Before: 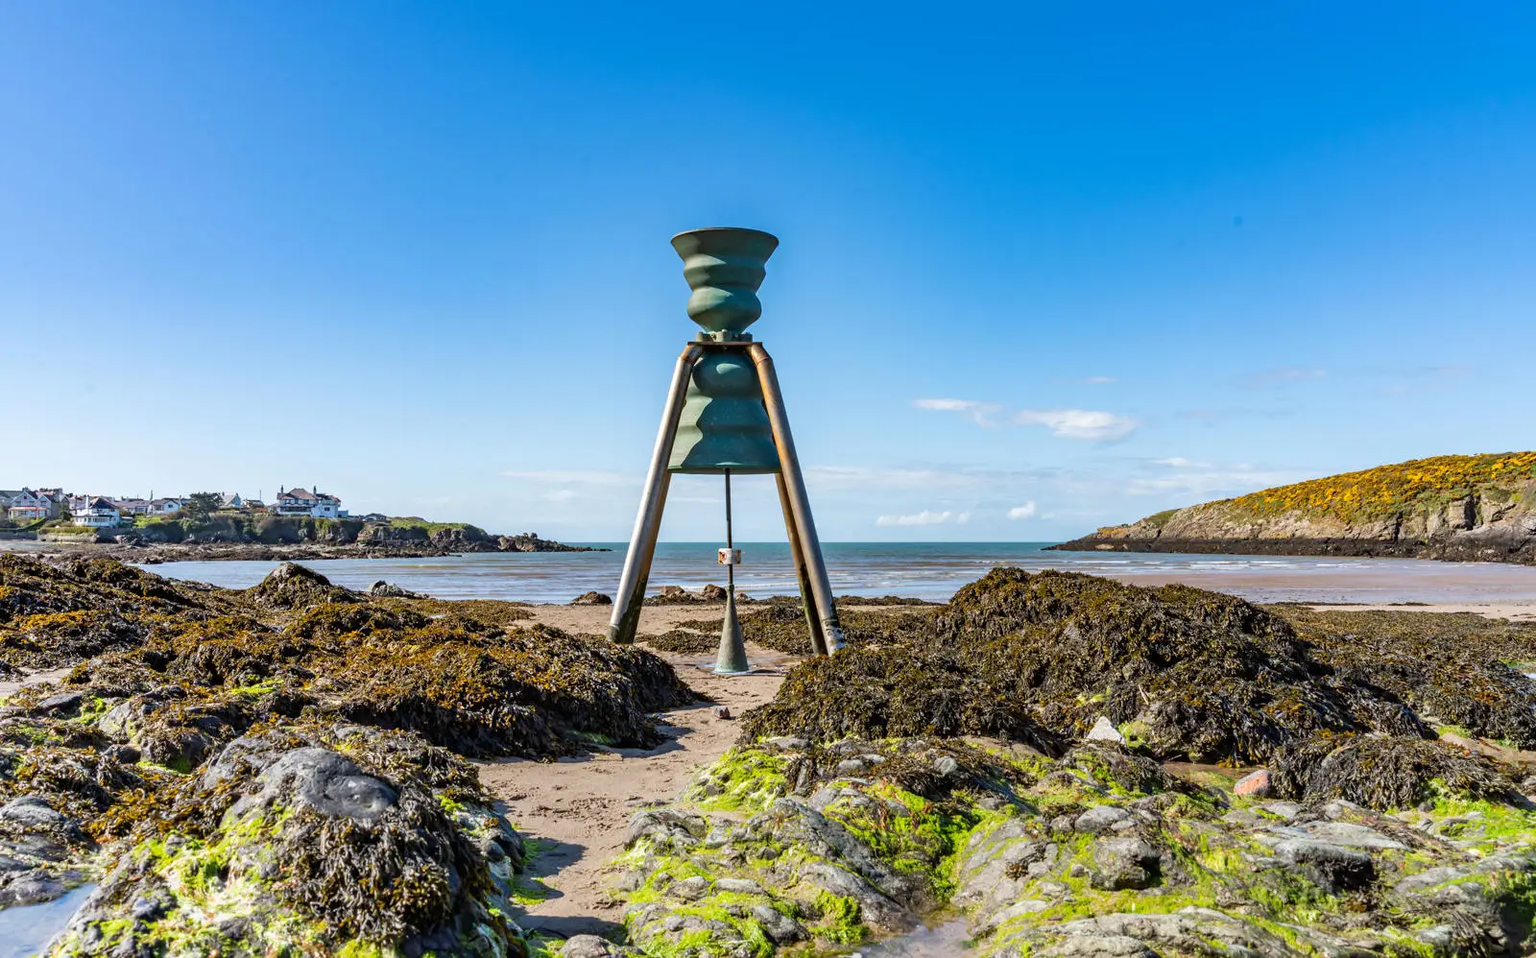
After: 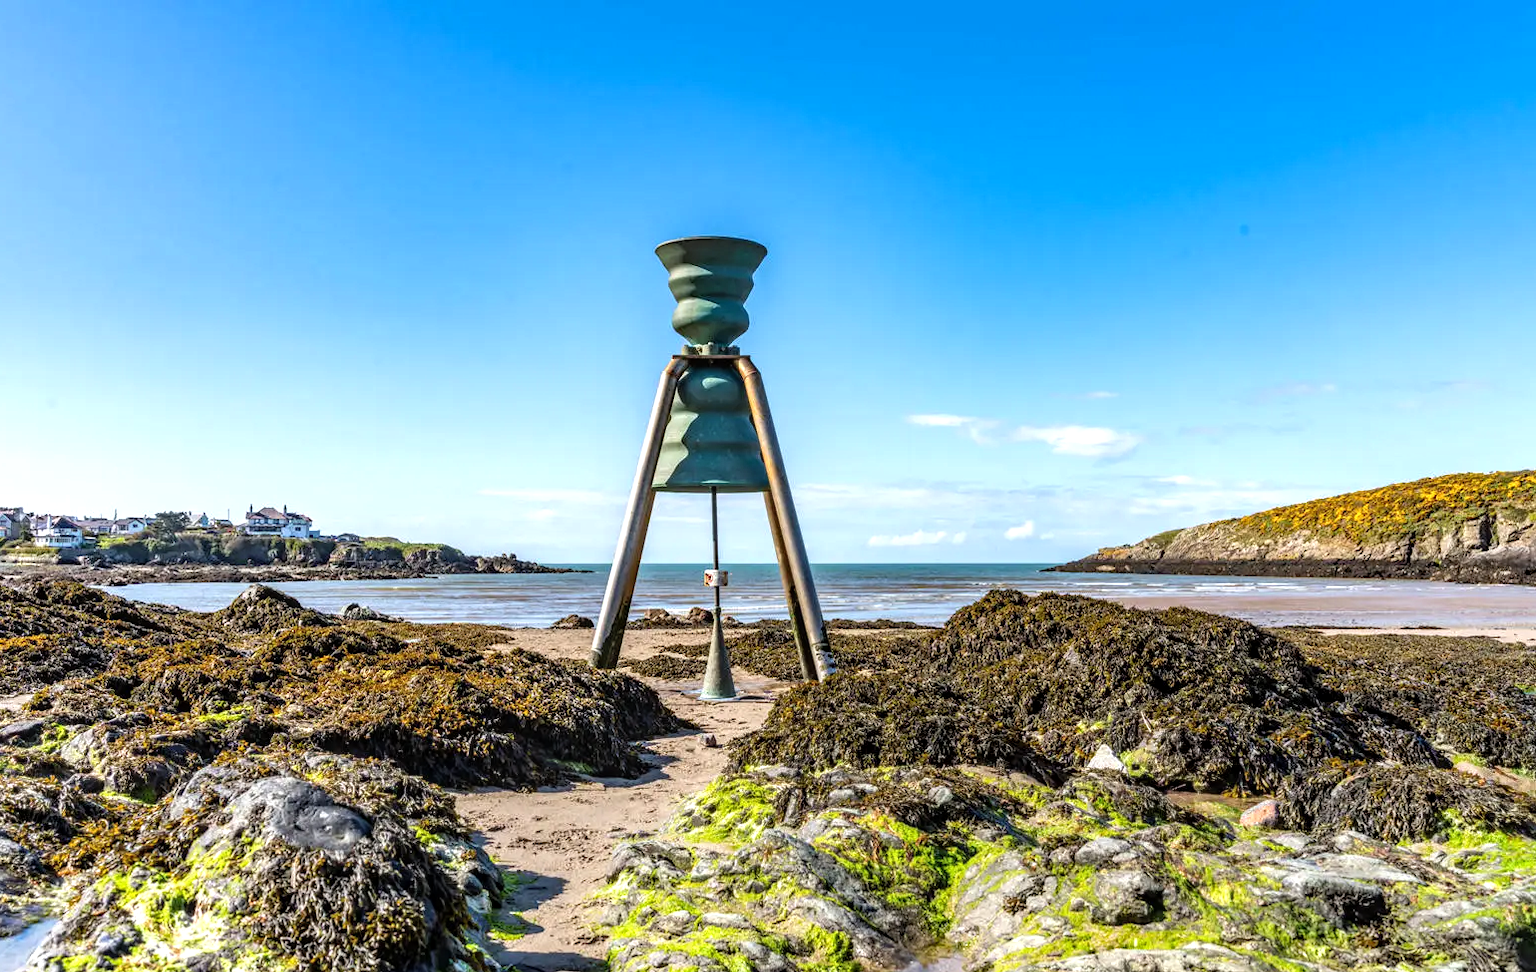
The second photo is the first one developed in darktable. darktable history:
crop and rotate: left 2.661%, right 1.066%, bottom 2.242%
tone equalizer: -8 EV -0.428 EV, -7 EV -0.404 EV, -6 EV -0.344 EV, -5 EV -0.223 EV, -3 EV 0.219 EV, -2 EV 0.323 EV, -1 EV 0.363 EV, +0 EV 0.428 EV
local contrast: on, module defaults
